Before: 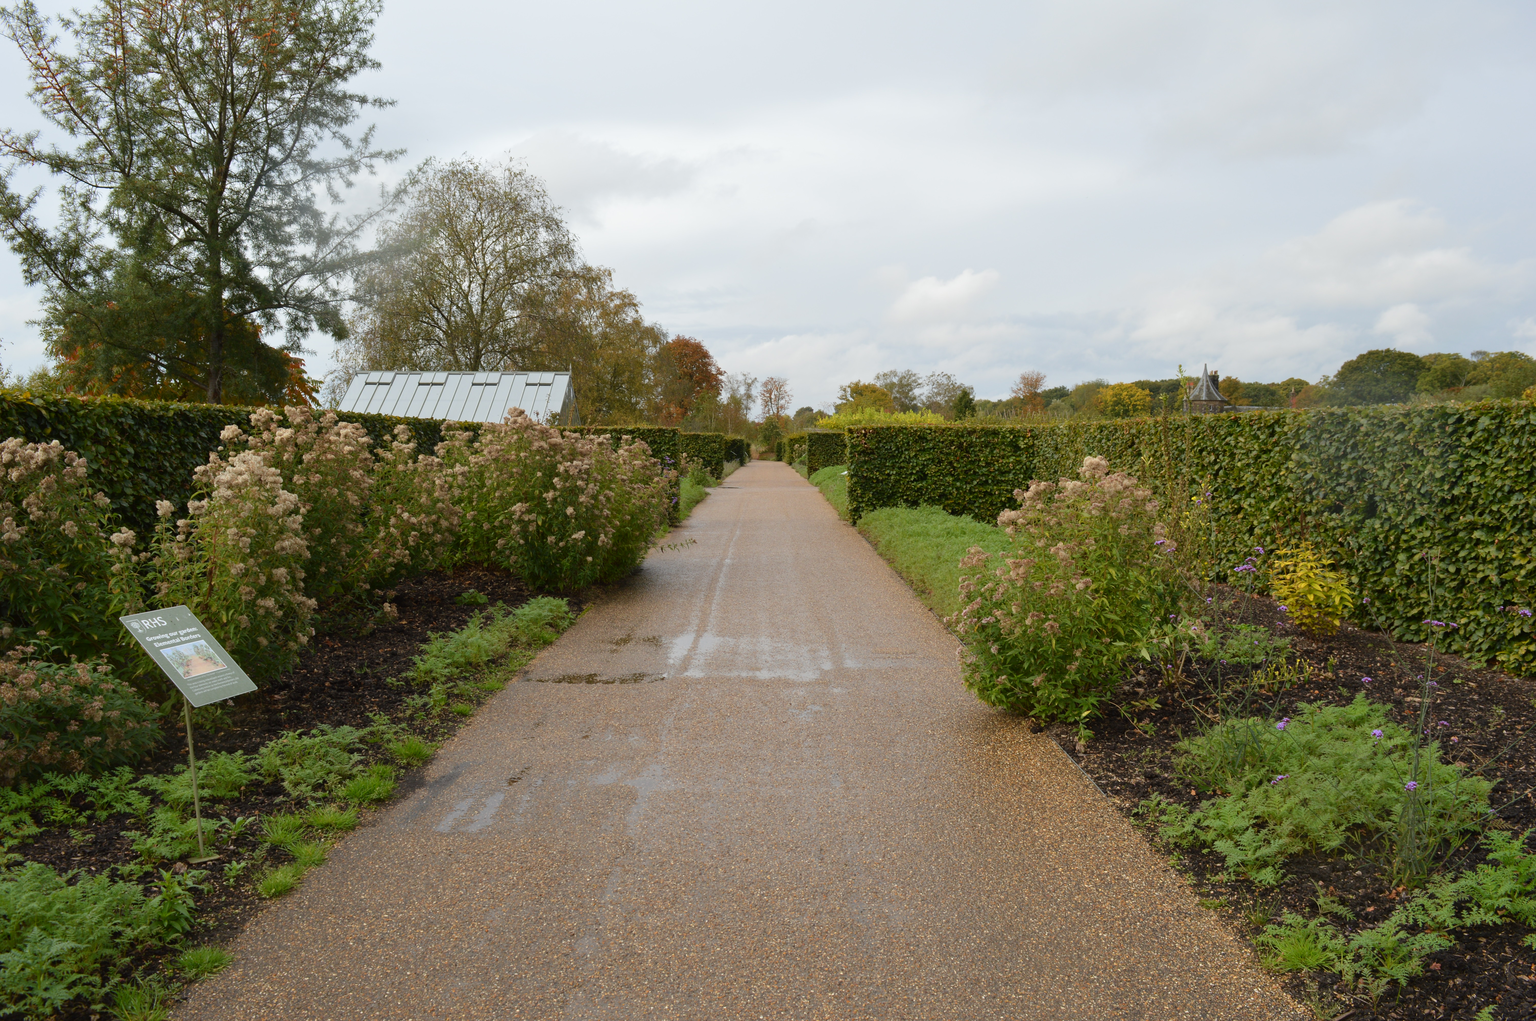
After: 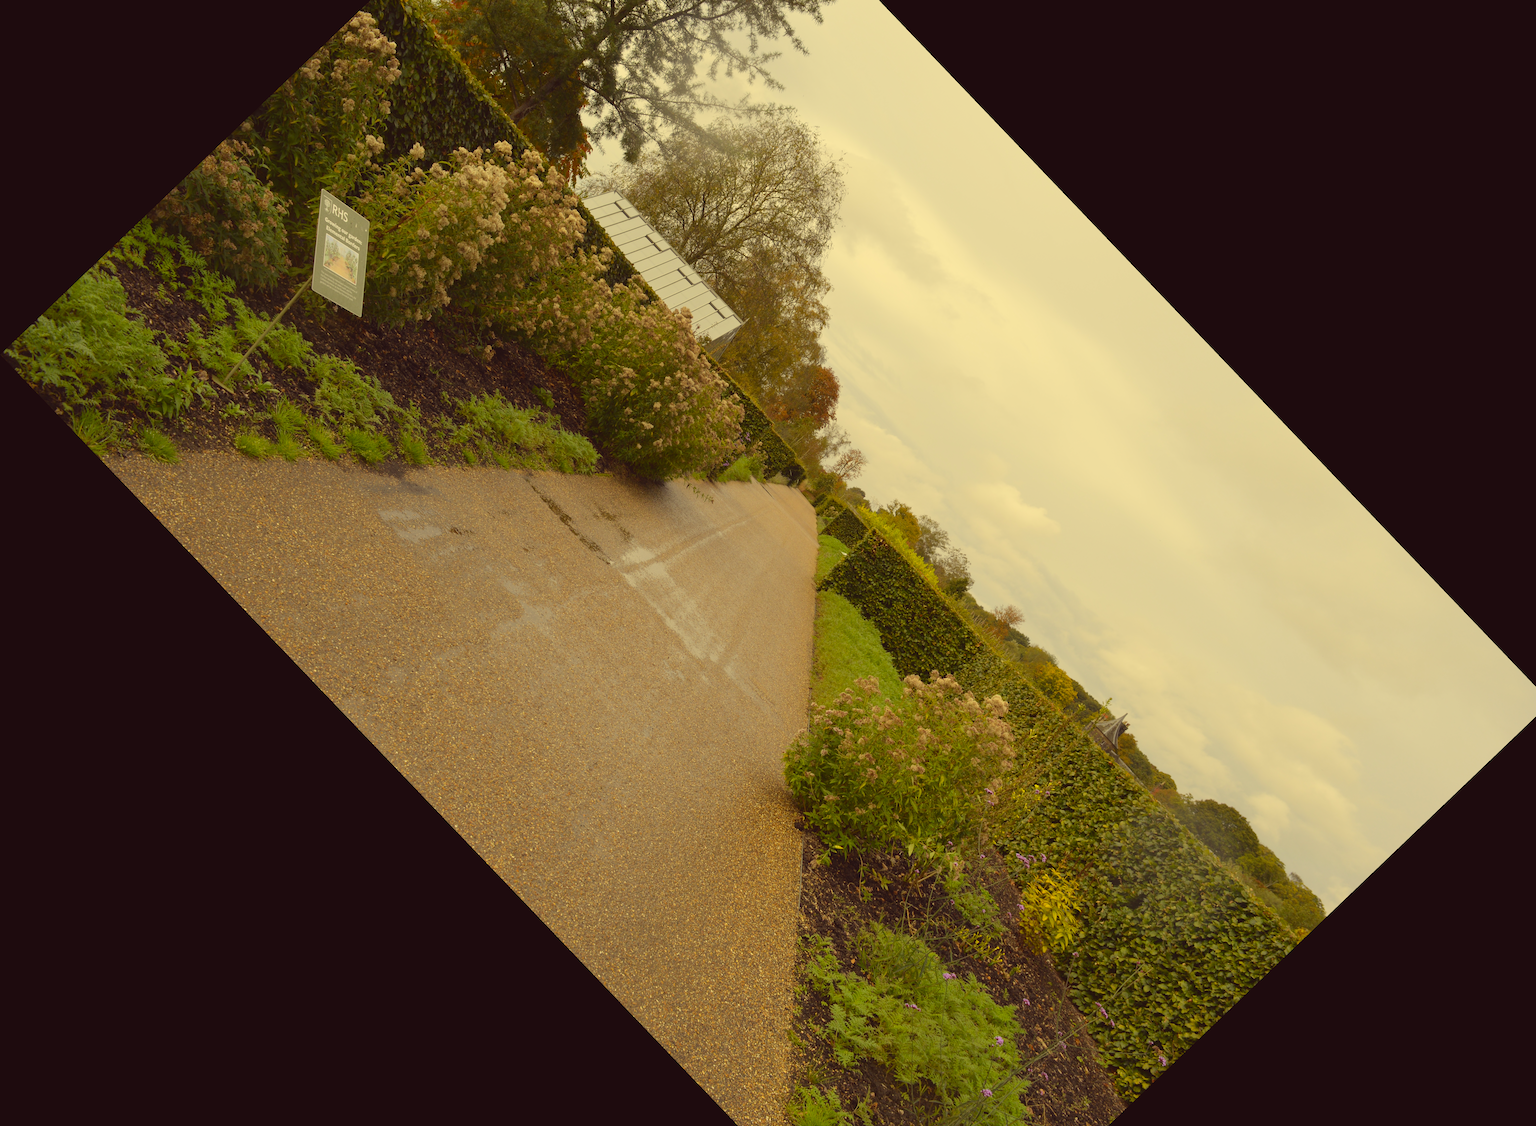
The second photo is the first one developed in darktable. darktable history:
crop and rotate: angle -46.26°, top 16.234%, right 0.912%, bottom 11.704%
color correction: highlights a* -0.482, highlights b* 40, shadows a* 9.8, shadows b* -0.161
contrast brightness saturation: contrast -0.1, saturation -0.1
